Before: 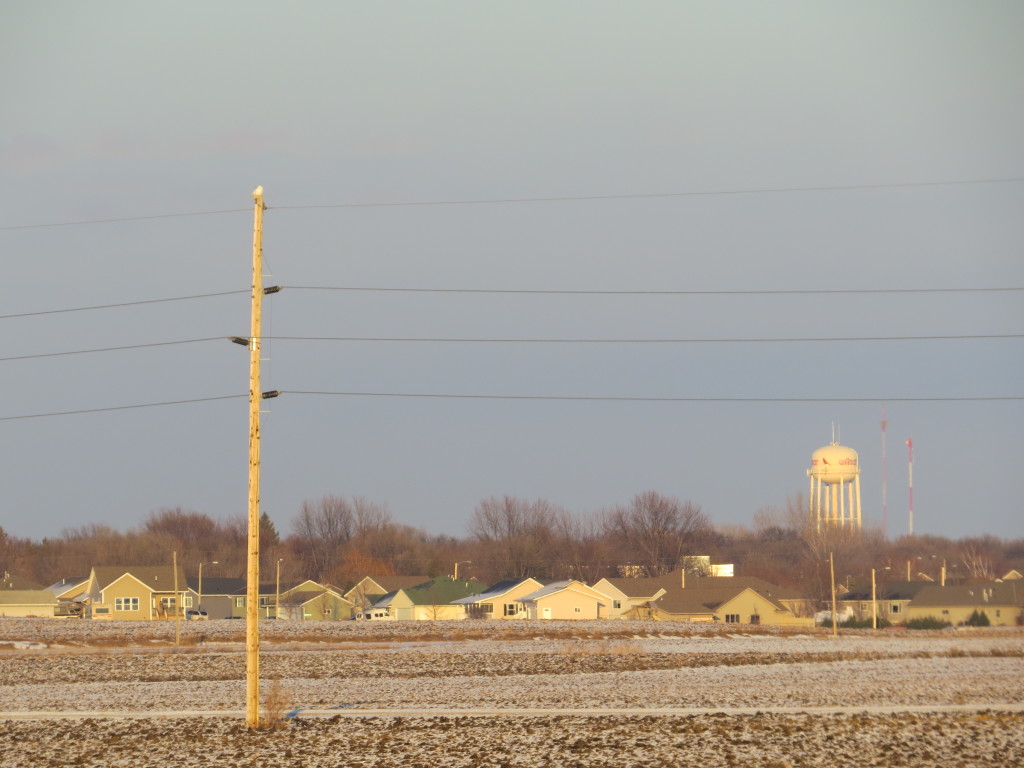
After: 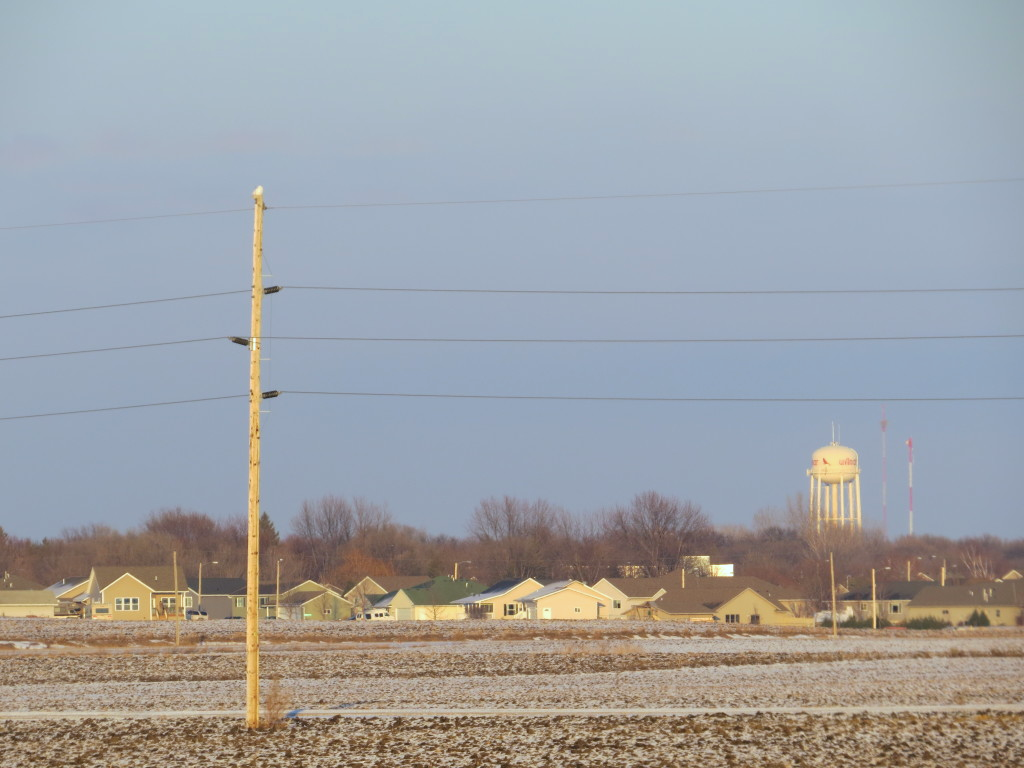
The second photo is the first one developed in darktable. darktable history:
color calibration: gray › normalize channels true, x 0.366, y 0.379, temperature 4384.17 K, gamut compression 0.021
